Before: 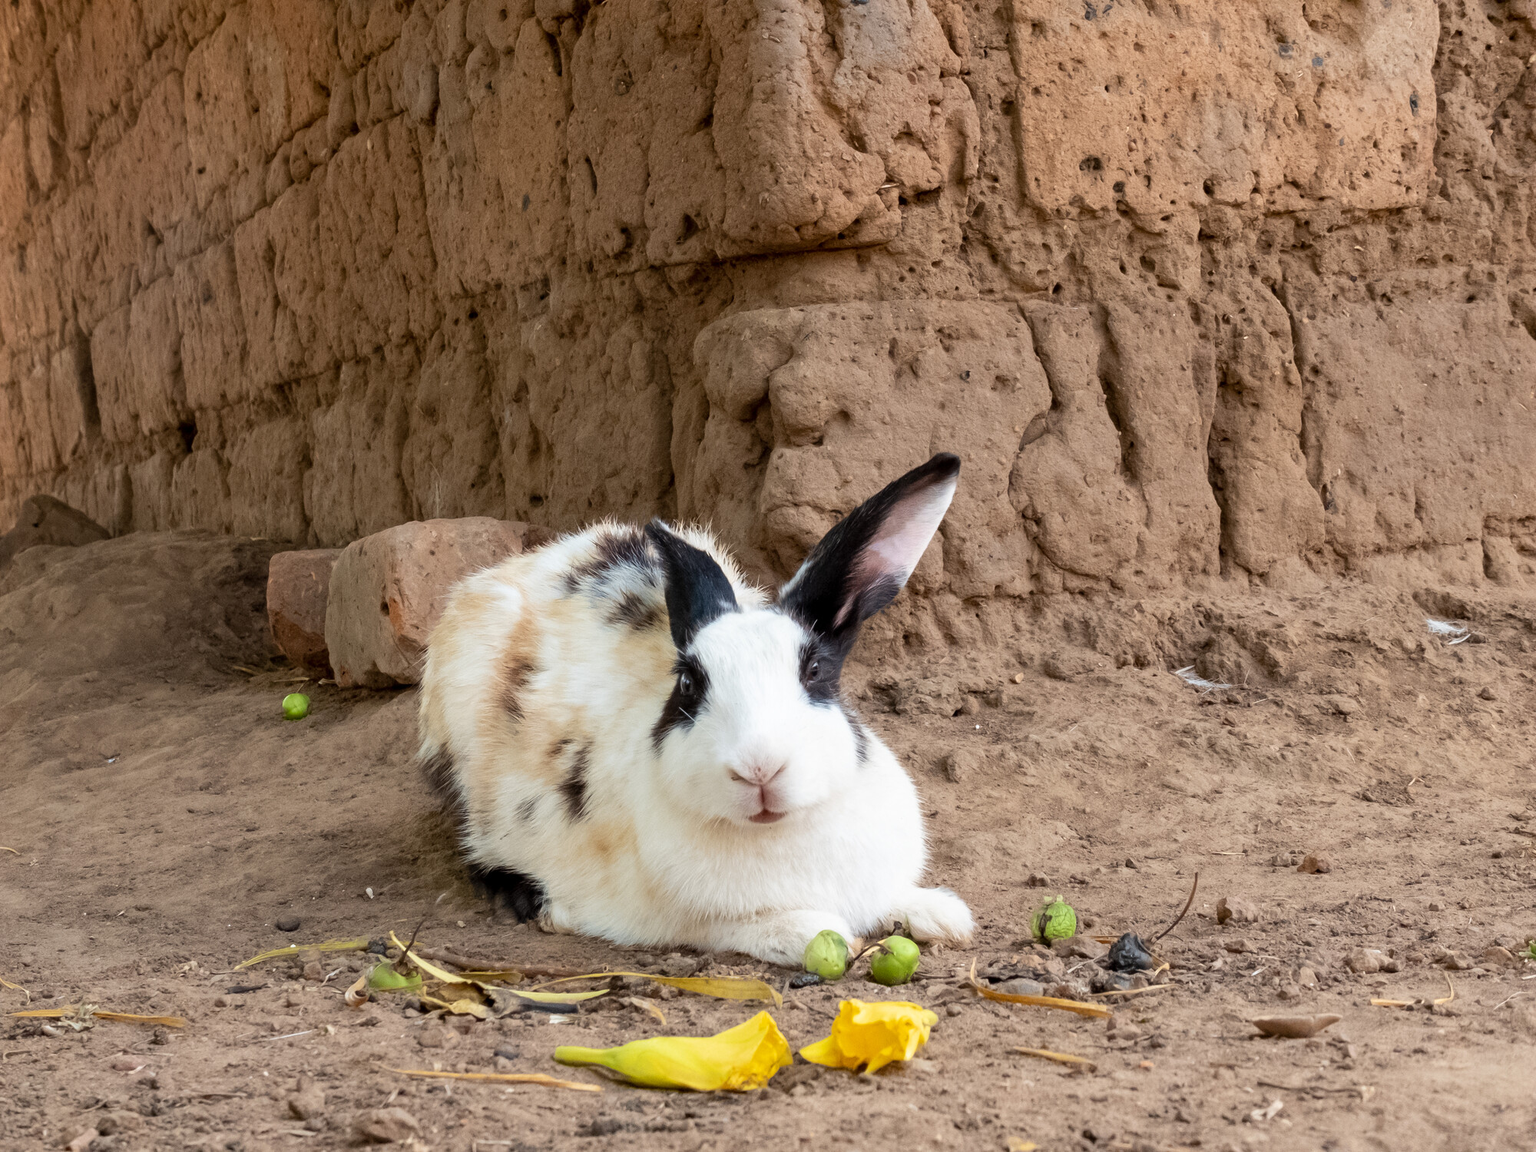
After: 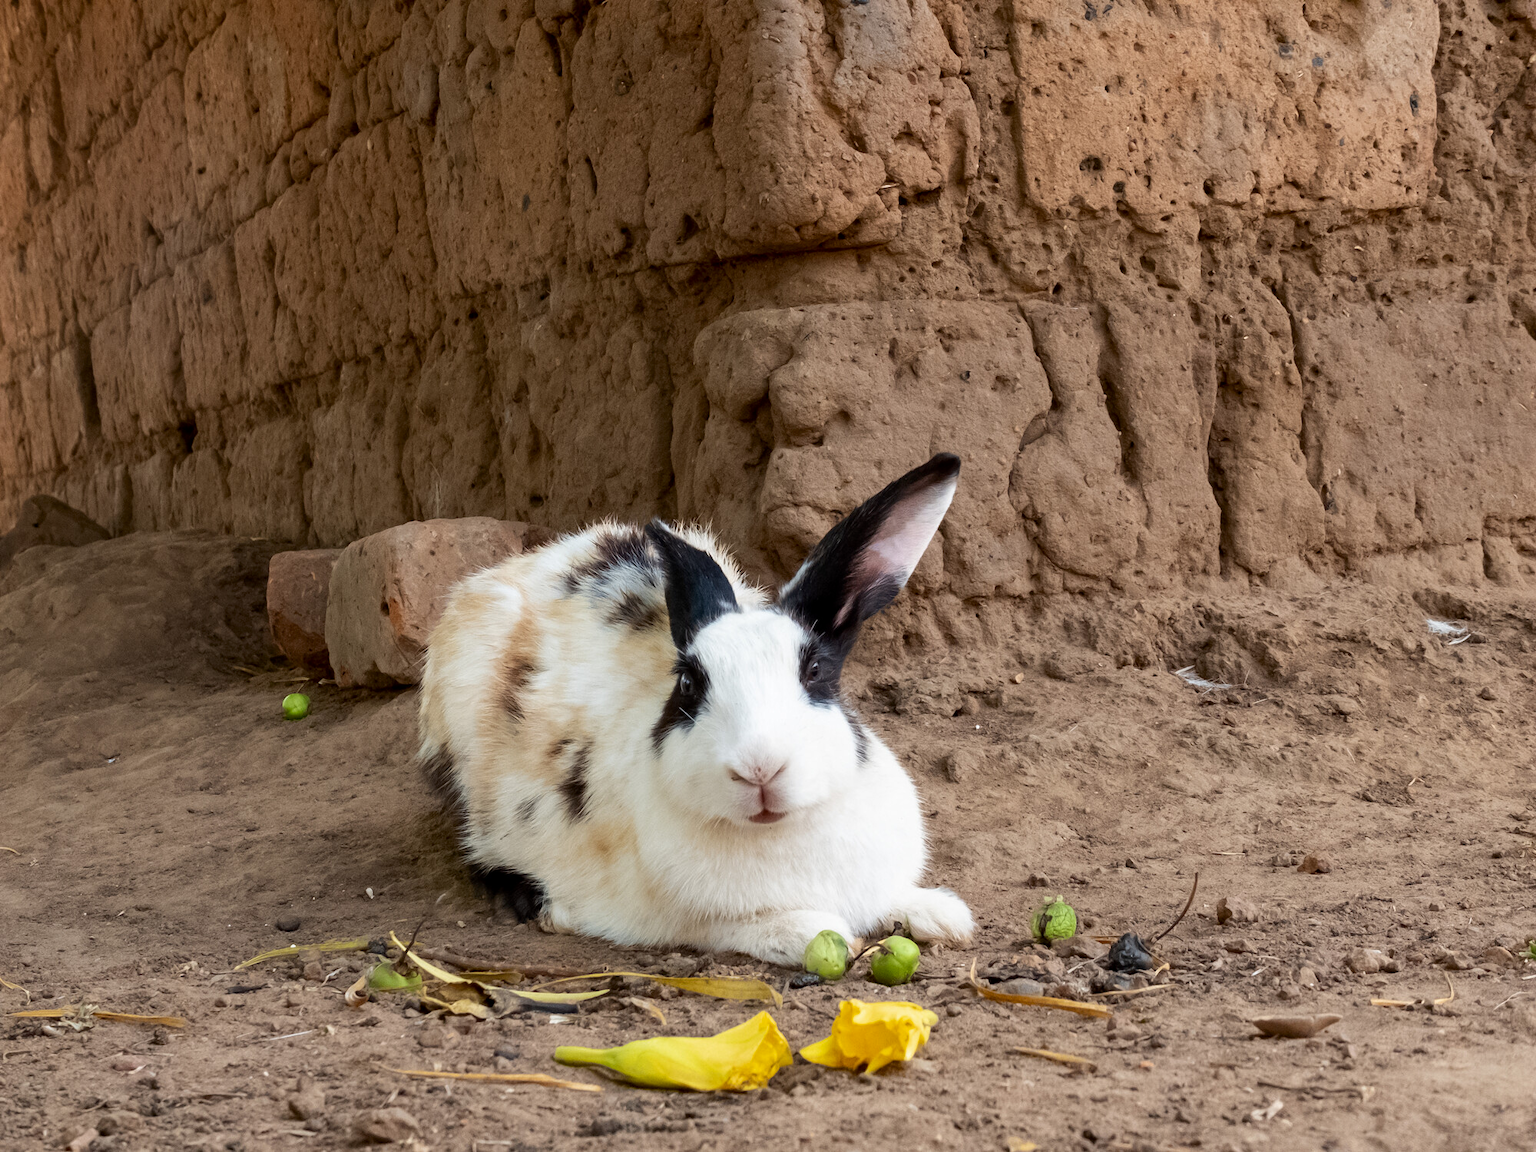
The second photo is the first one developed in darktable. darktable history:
contrast brightness saturation: brightness -0.094
